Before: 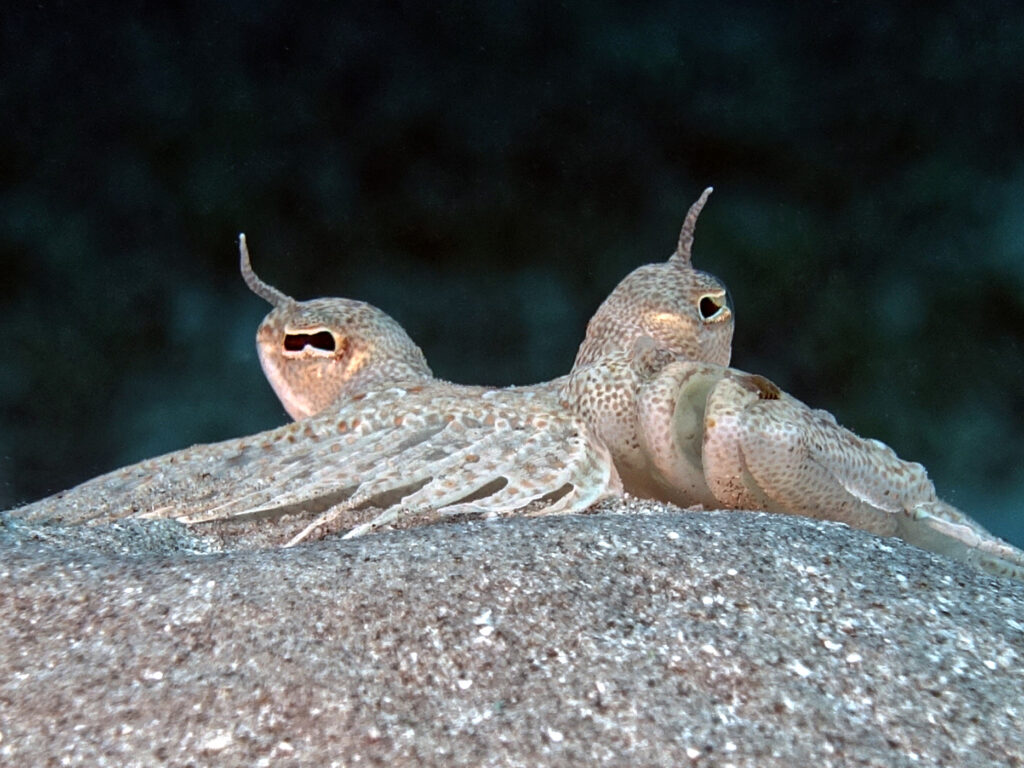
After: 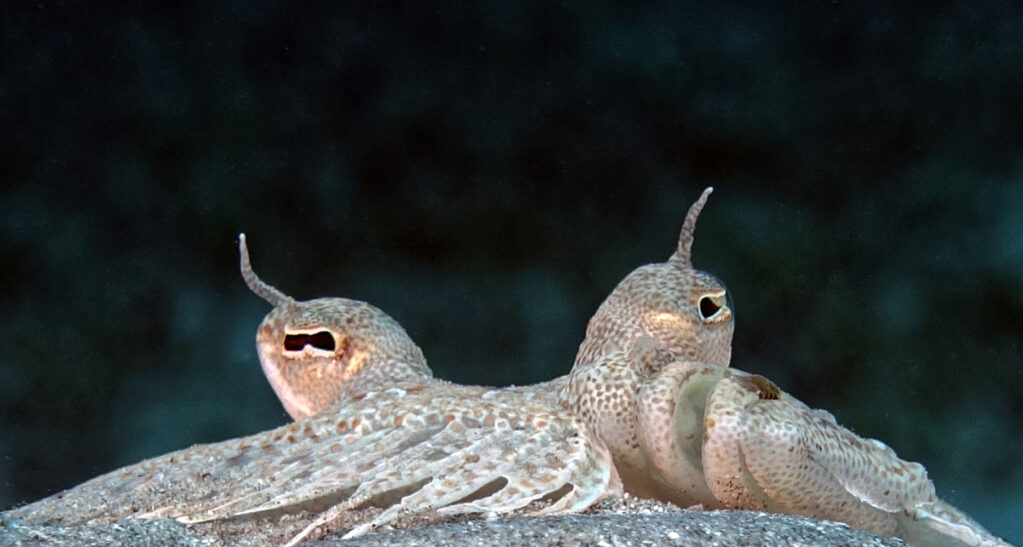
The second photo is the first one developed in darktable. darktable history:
crop: right 0%, bottom 28.666%
tone equalizer: edges refinement/feathering 500, mask exposure compensation -1.27 EV, preserve details no
color calibration: illuminant same as pipeline (D50), adaptation none (bypass), x 0.333, y 0.333, temperature 5016.8 K
